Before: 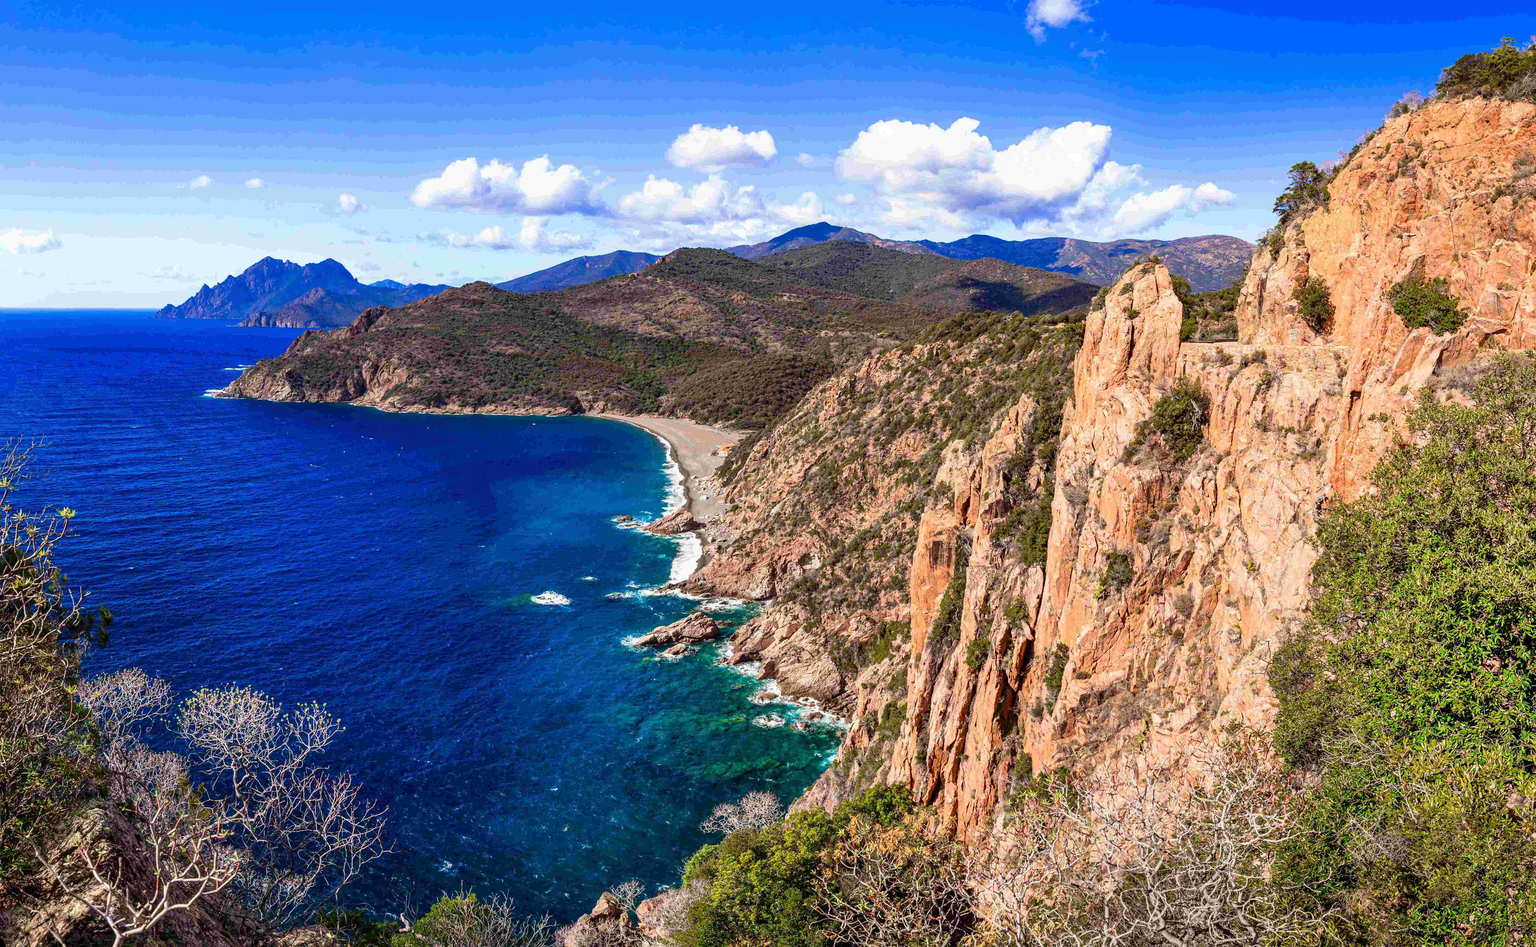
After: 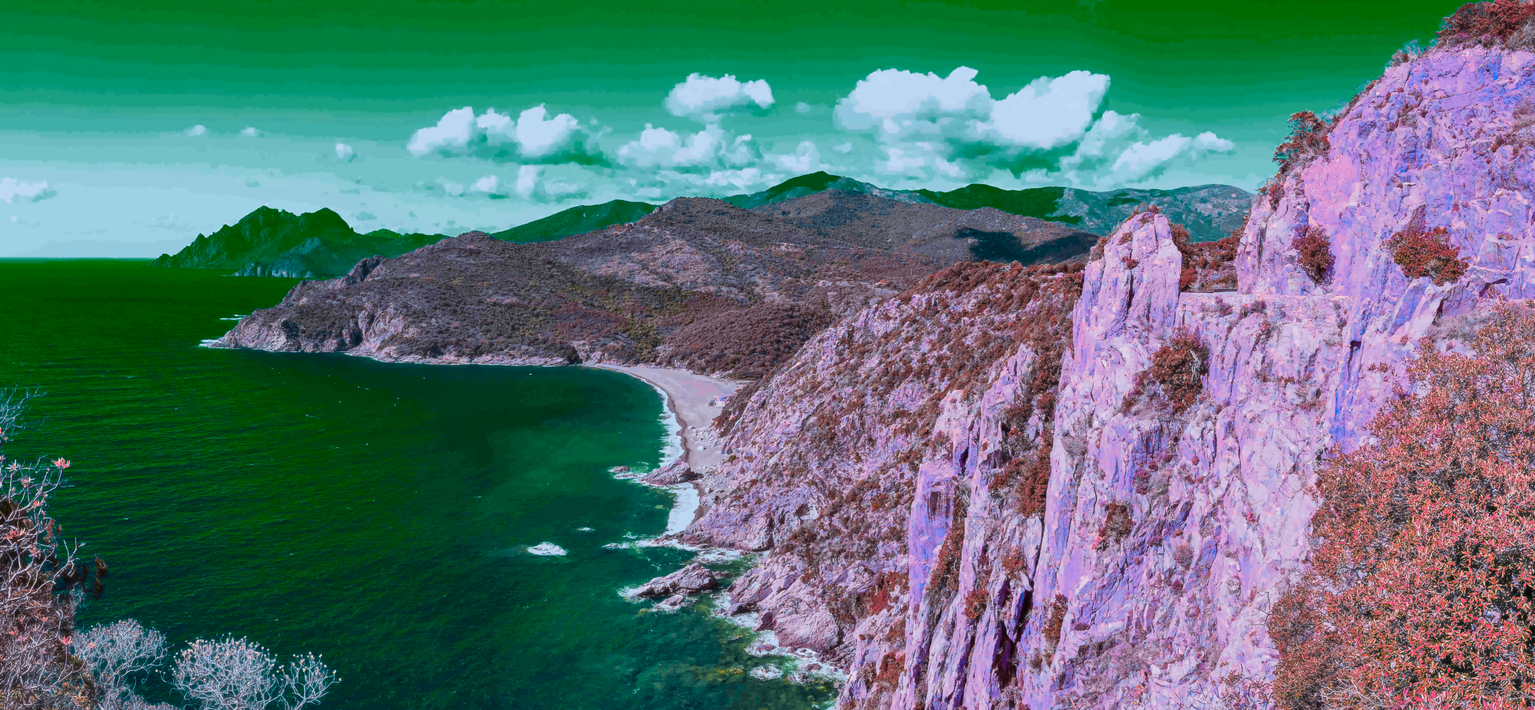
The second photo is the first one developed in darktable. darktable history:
crop: left 0.387%, top 5.469%, bottom 19.809%
color zones: curves: ch0 [(0.826, 0.353)]; ch1 [(0.242, 0.647) (0.889, 0.342)]; ch2 [(0.246, 0.089) (0.969, 0.068)]
color correction: highlights a* 15.46, highlights b* -20.56
denoise (profiled): patch size 2, strength 0.917, preserve shadows 1.02, bias correction -0.395, scattering 0.3, a [0, 0, 0], y [[0.5 ×7] ×4, [0.503, 0.998, 0.611, 0.451, 0.499, 0.537, 0.5], [0.5 ×7]]
surface blur: radius 20.21
haze removal: strength -0.09, distance 0.358
astrophoto denoise: patch size 3, strength 52%
tone curve: curves: ch0 [(0, 0) (0.641, 0.691) (1, 1)]
